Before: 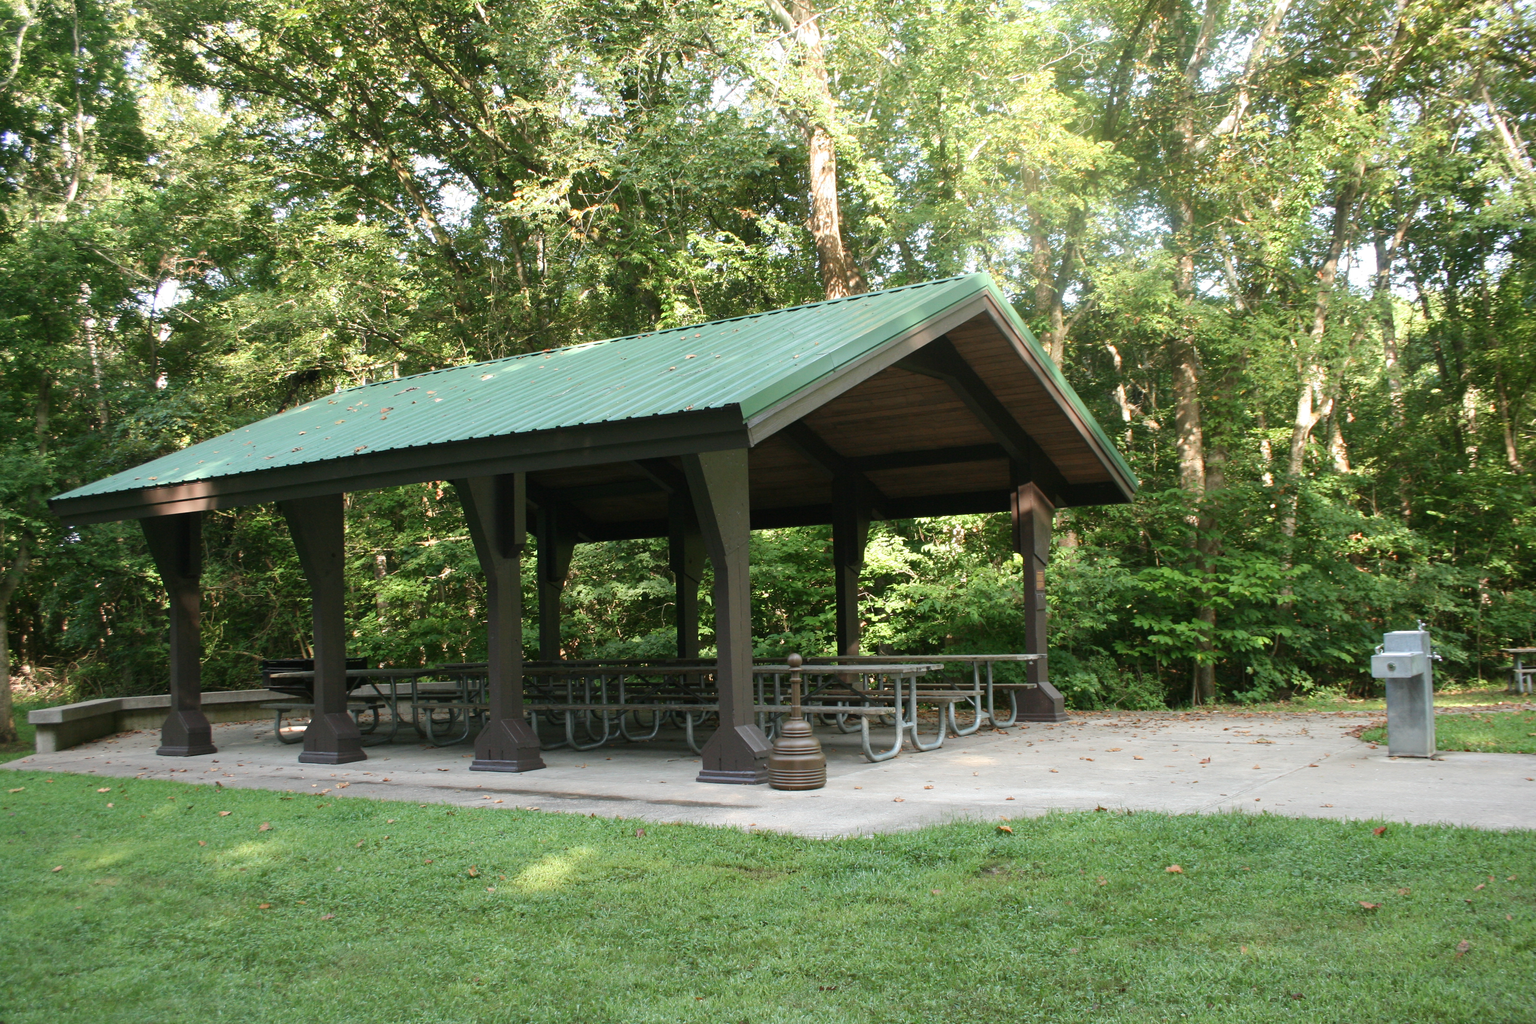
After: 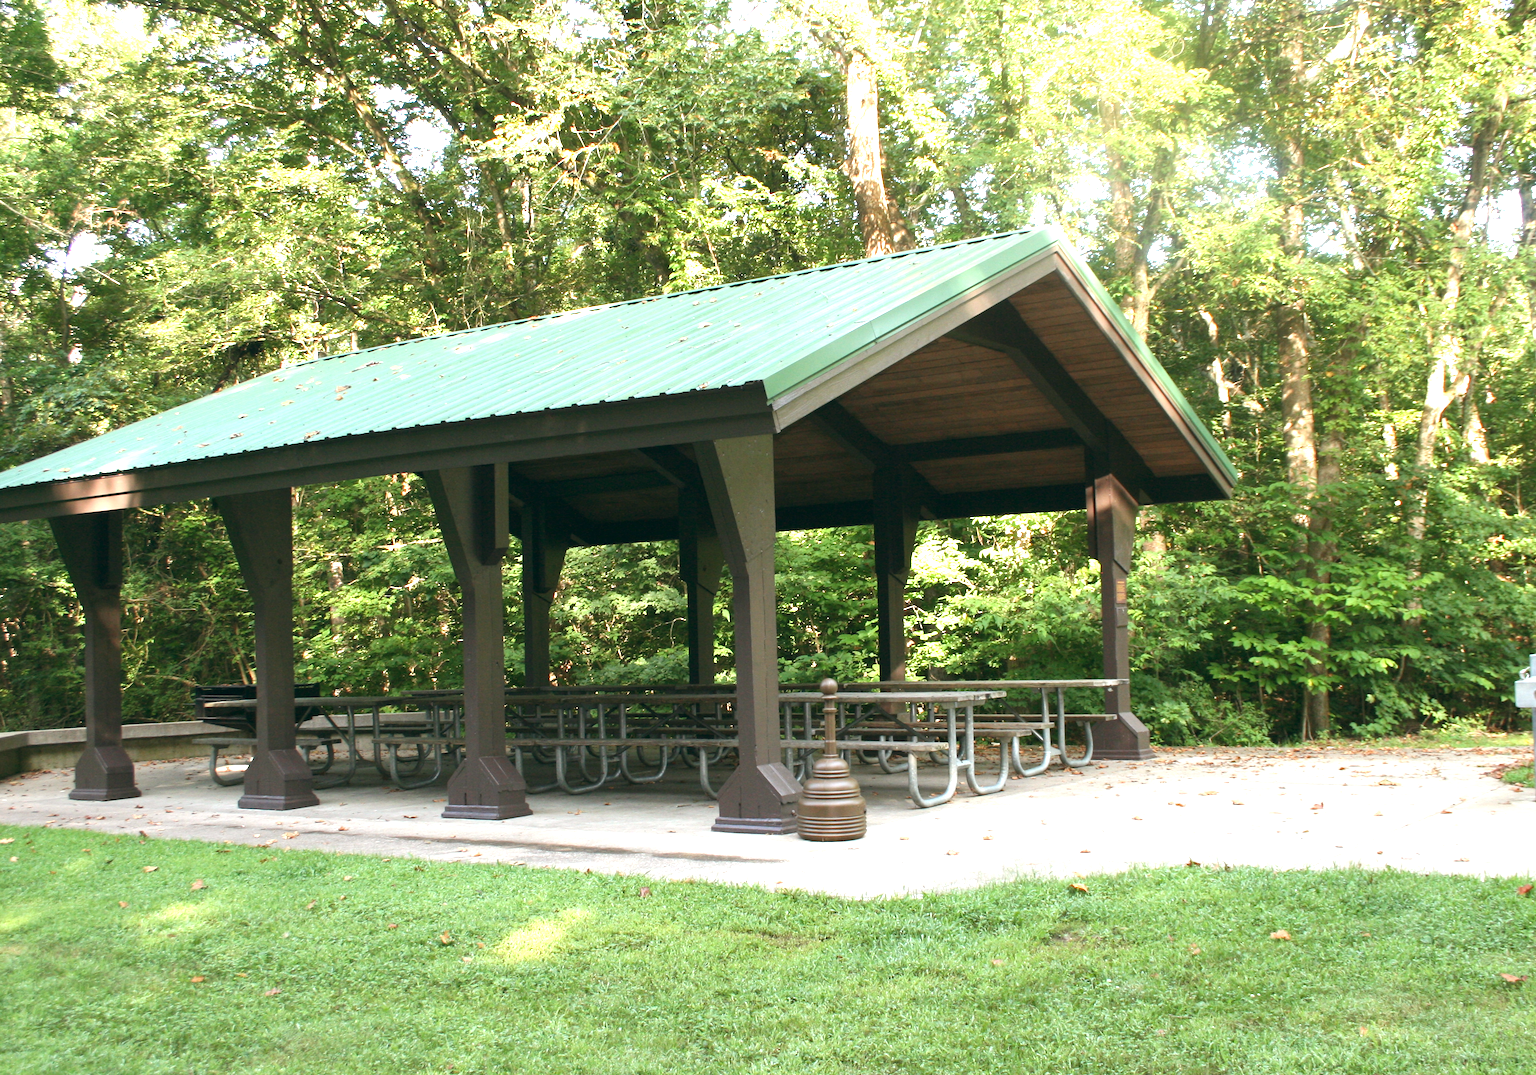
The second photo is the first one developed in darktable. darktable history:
crop: left 6.446%, top 8.188%, right 9.538%, bottom 3.548%
exposure: black level correction 0, exposure 1 EV, compensate exposure bias true, compensate highlight preservation false
color balance: lift [1, 0.998, 1.001, 1.002], gamma [1, 1.02, 1, 0.98], gain [1, 1.02, 1.003, 0.98]
